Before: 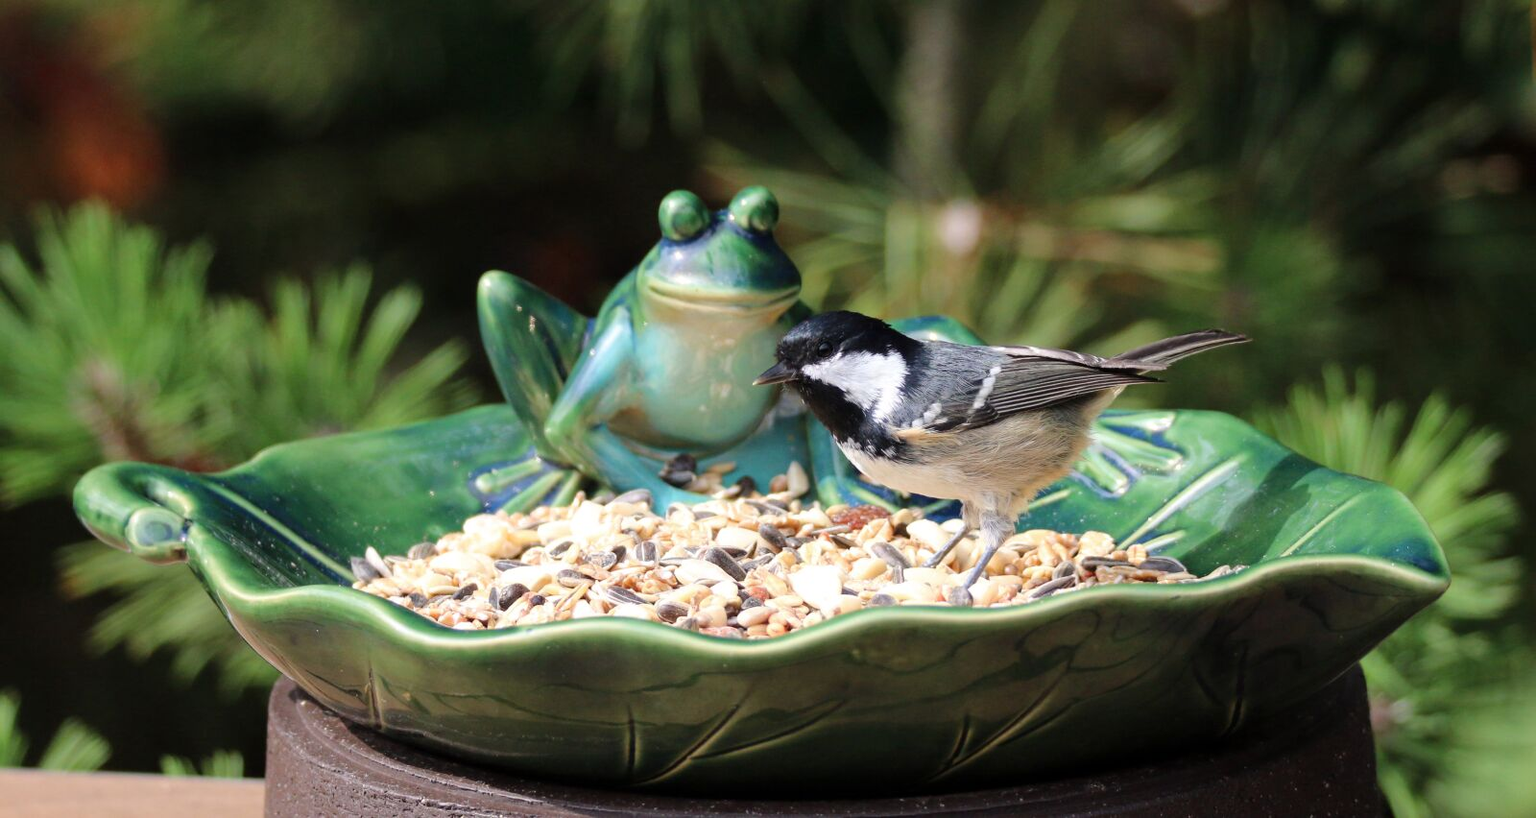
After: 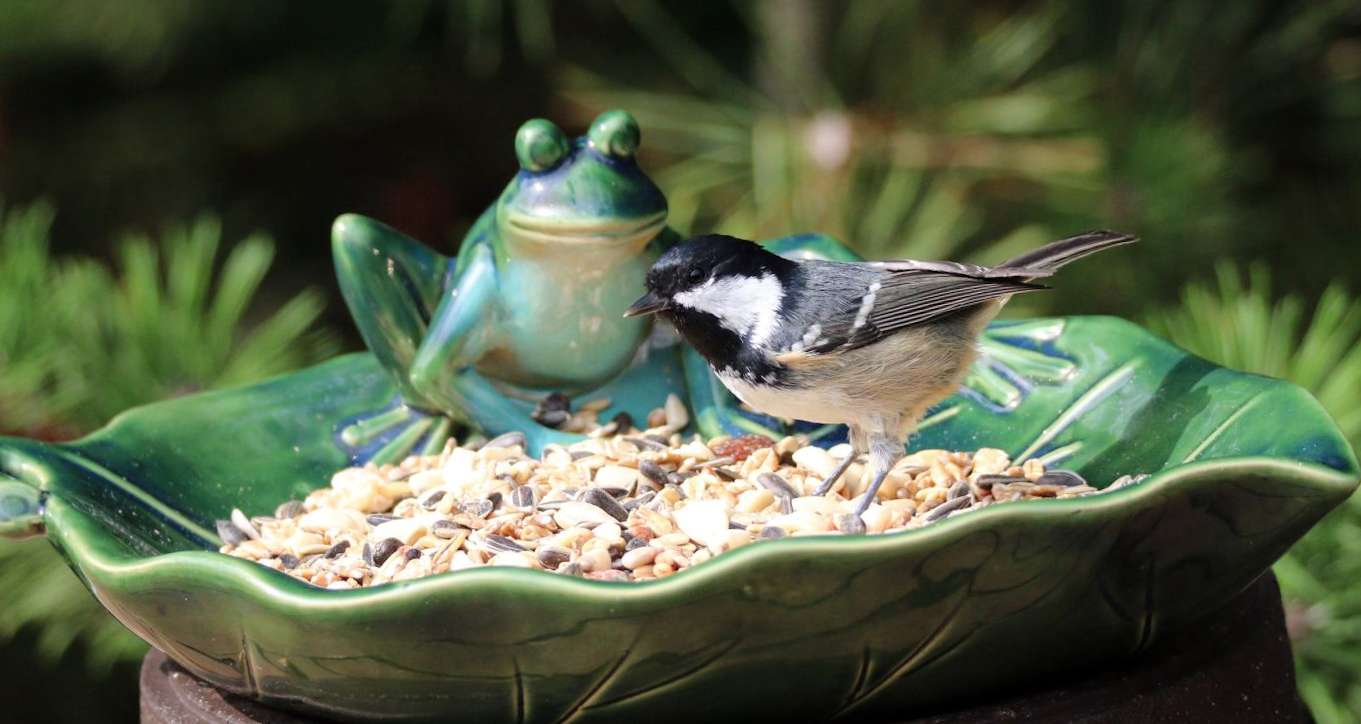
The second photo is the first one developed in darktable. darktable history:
crop and rotate: angle 3.38°, left 5.616%, top 5.678%
